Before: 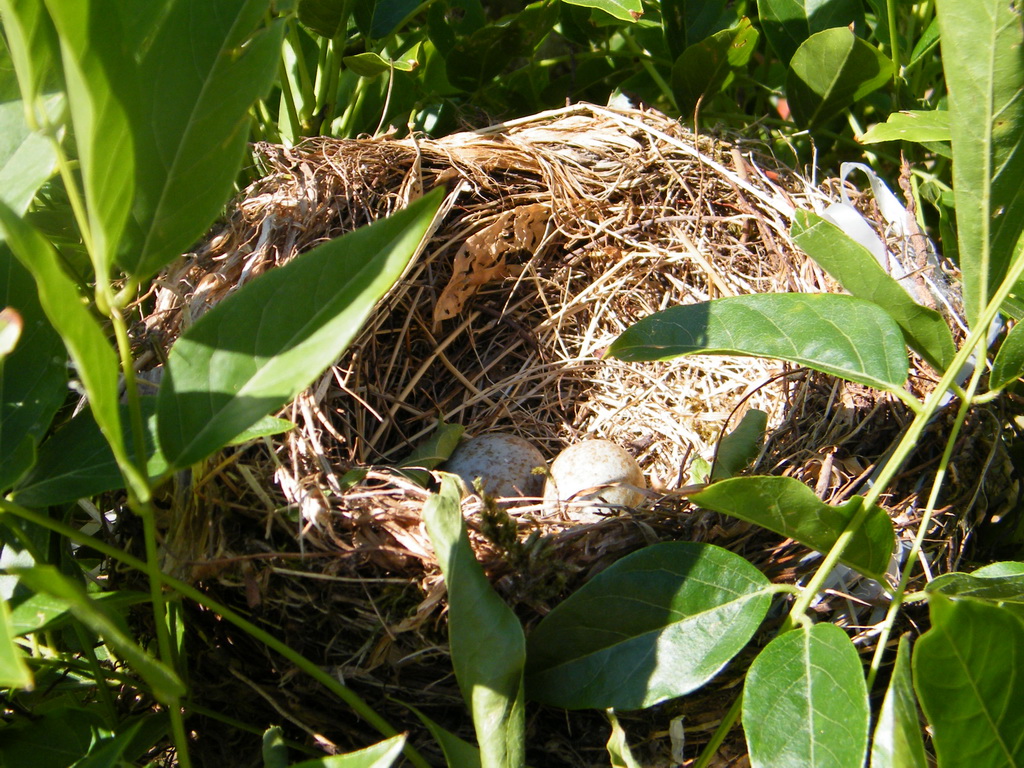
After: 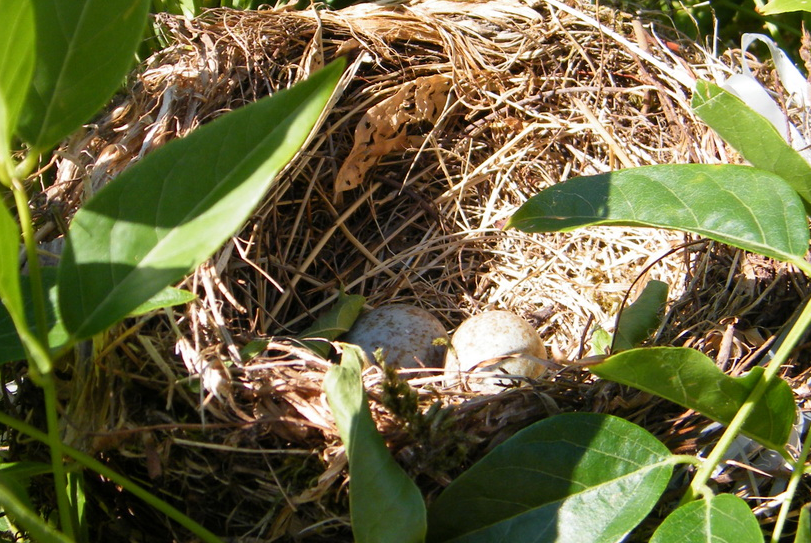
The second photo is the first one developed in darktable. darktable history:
crop: left 9.757%, top 16.913%, right 11.026%, bottom 12.333%
